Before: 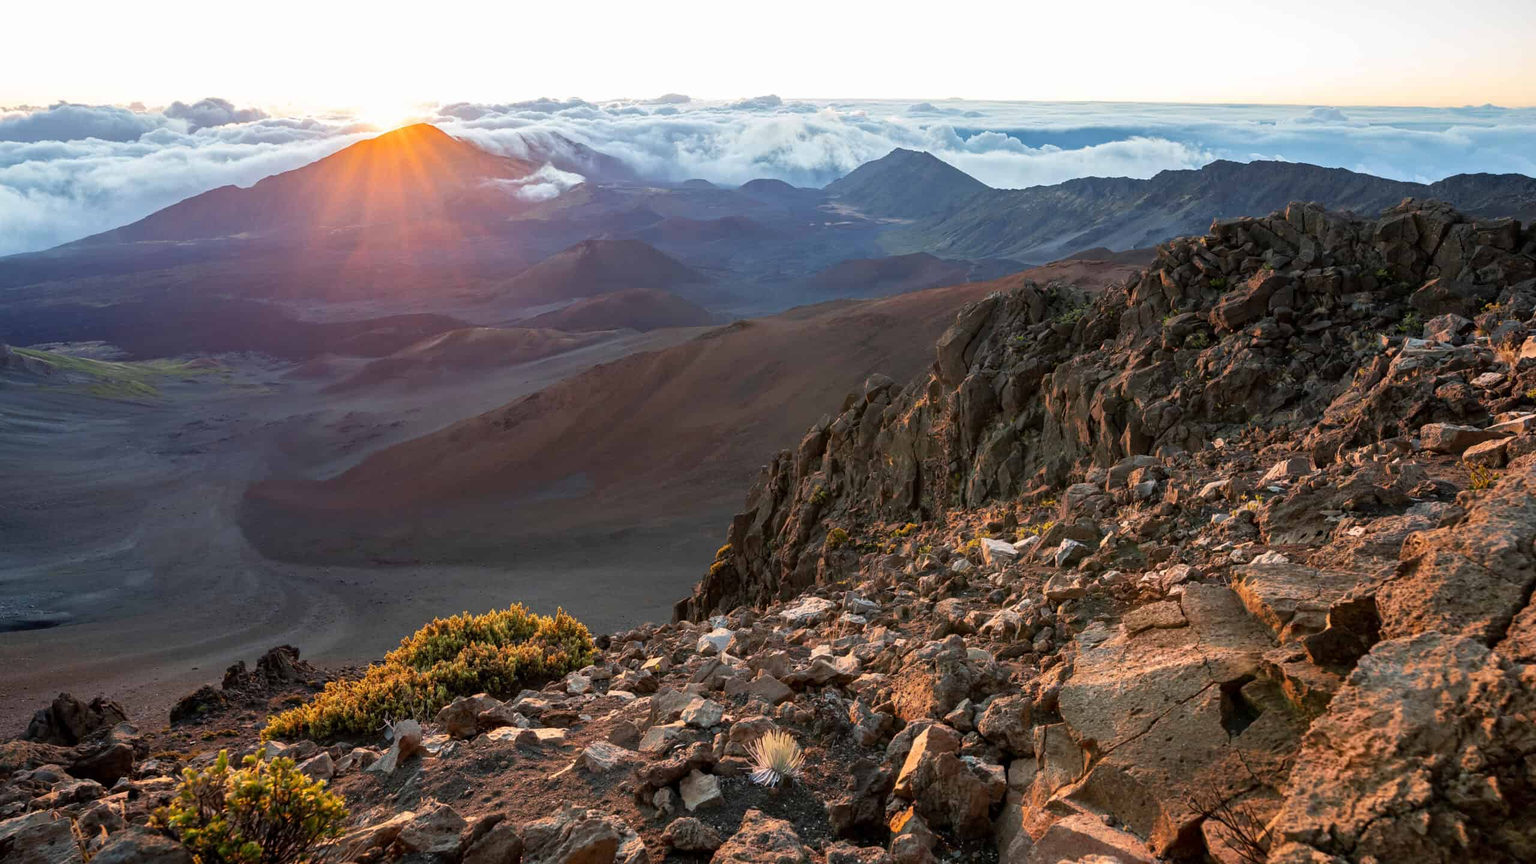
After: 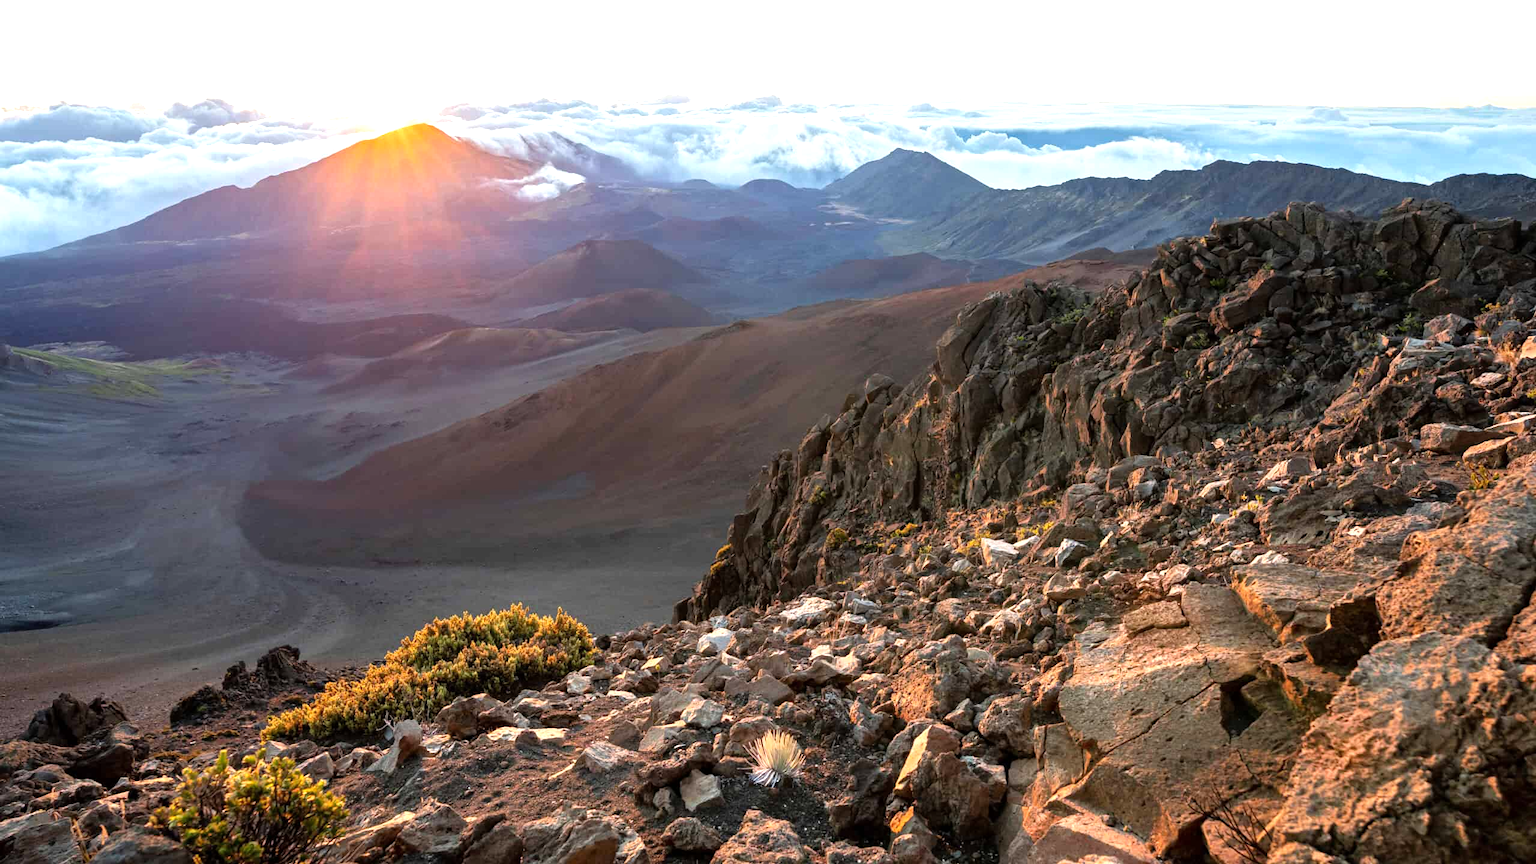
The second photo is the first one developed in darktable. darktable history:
tone equalizer: -8 EV -0.397 EV, -7 EV -0.423 EV, -6 EV -0.368 EV, -5 EV -0.21 EV, -3 EV 0.23 EV, -2 EV 0.317 EV, -1 EV 0.377 EV, +0 EV 0.431 EV
exposure: exposure 0.298 EV, compensate highlight preservation false
